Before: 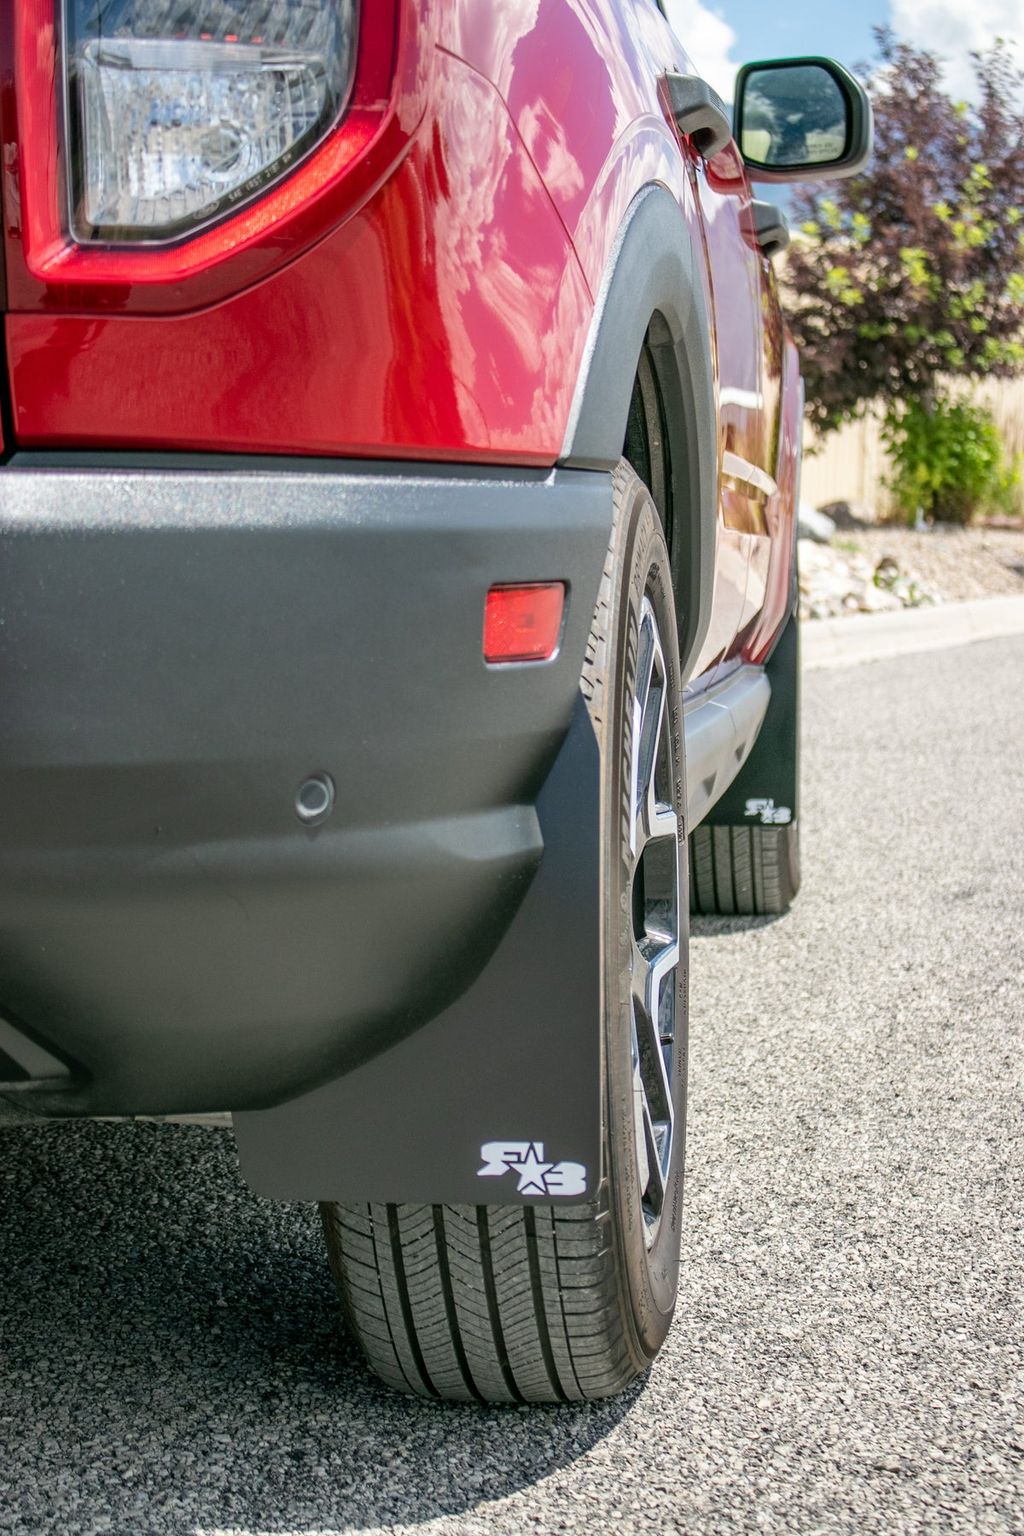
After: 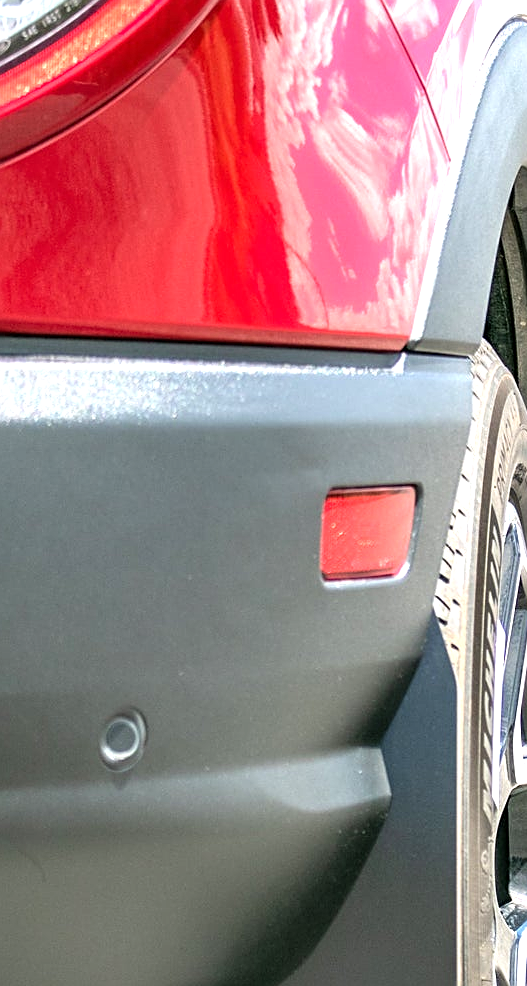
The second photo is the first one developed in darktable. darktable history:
sharpen: on, module defaults
tone equalizer: -8 EV -0.725 EV, -7 EV -0.714 EV, -6 EV -0.618 EV, -5 EV -0.396 EV, -3 EV 0.369 EV, -2 EV 0.6 EV, -1 EV 0.698 EV, +0 EV 0.73 EV
exposure: exposure 0.266 EV, compensate highlight preservation false
crop: left 20.527%, top 10.906%, right 35.499%, bottom 34.273%
